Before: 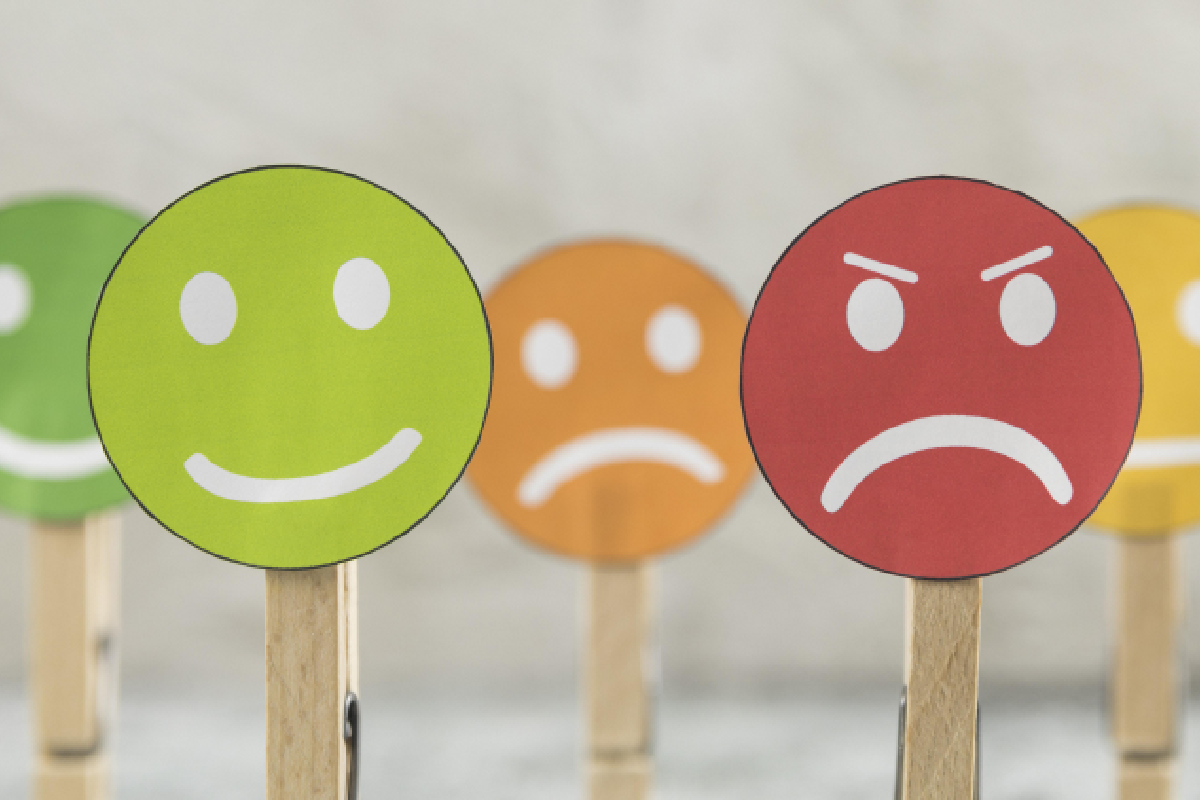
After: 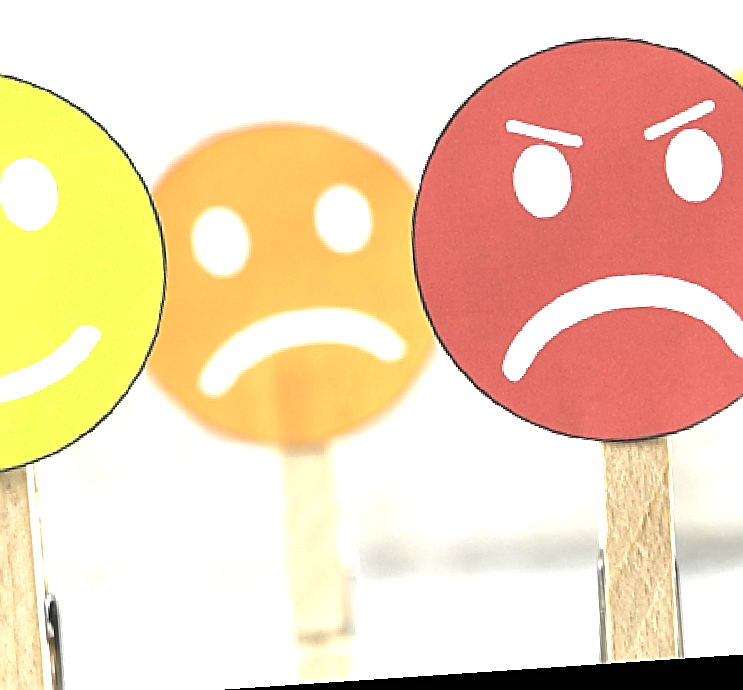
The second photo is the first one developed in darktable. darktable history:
base curve: curves: ch0 [(0, 0) (0.74, 0.67) (1, 1)]
color balance rgb: perceptual saturation grading › global saturation 20%, global vibrance 10%
color correction: saturation 0.8
contrast brightness saturation: saturation -0.05
exposure: black level correction 0, exposure 1.2 EV, compensate exposure bias true, compensate highlight preservation false
rotate and perspective: rotation -4.2°, shear 0.006, automatic cropping off
sharpen: amount 0.901
crop and rotate: left 28.256%, top 17.734%, right 12.656%, bottom 3.573%
